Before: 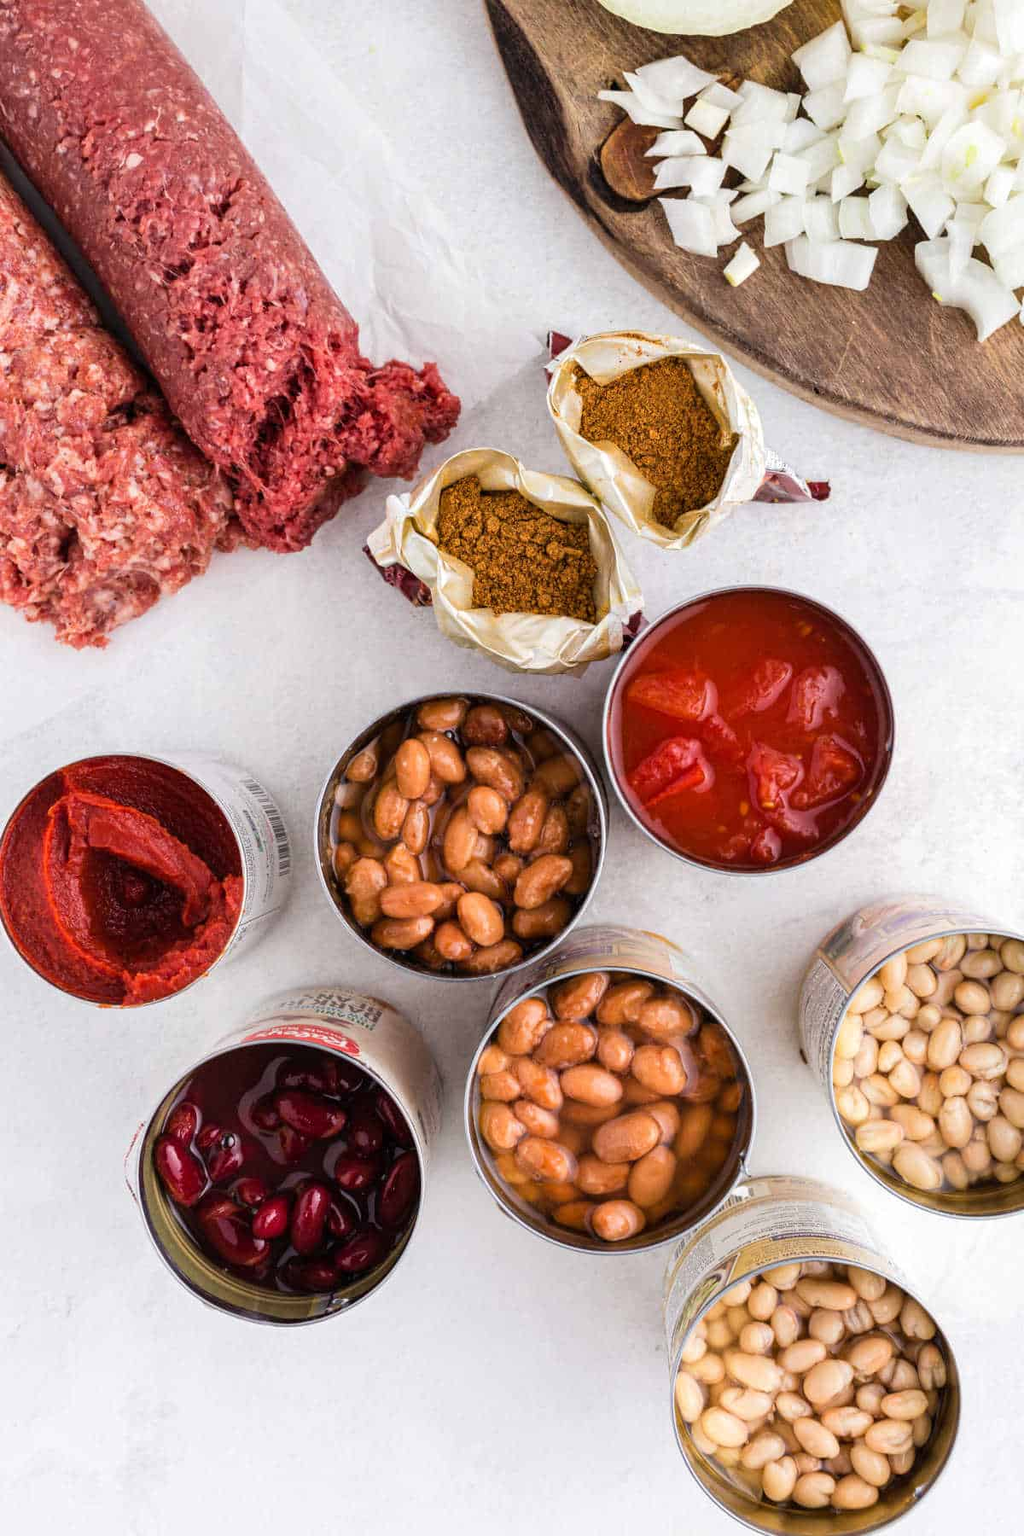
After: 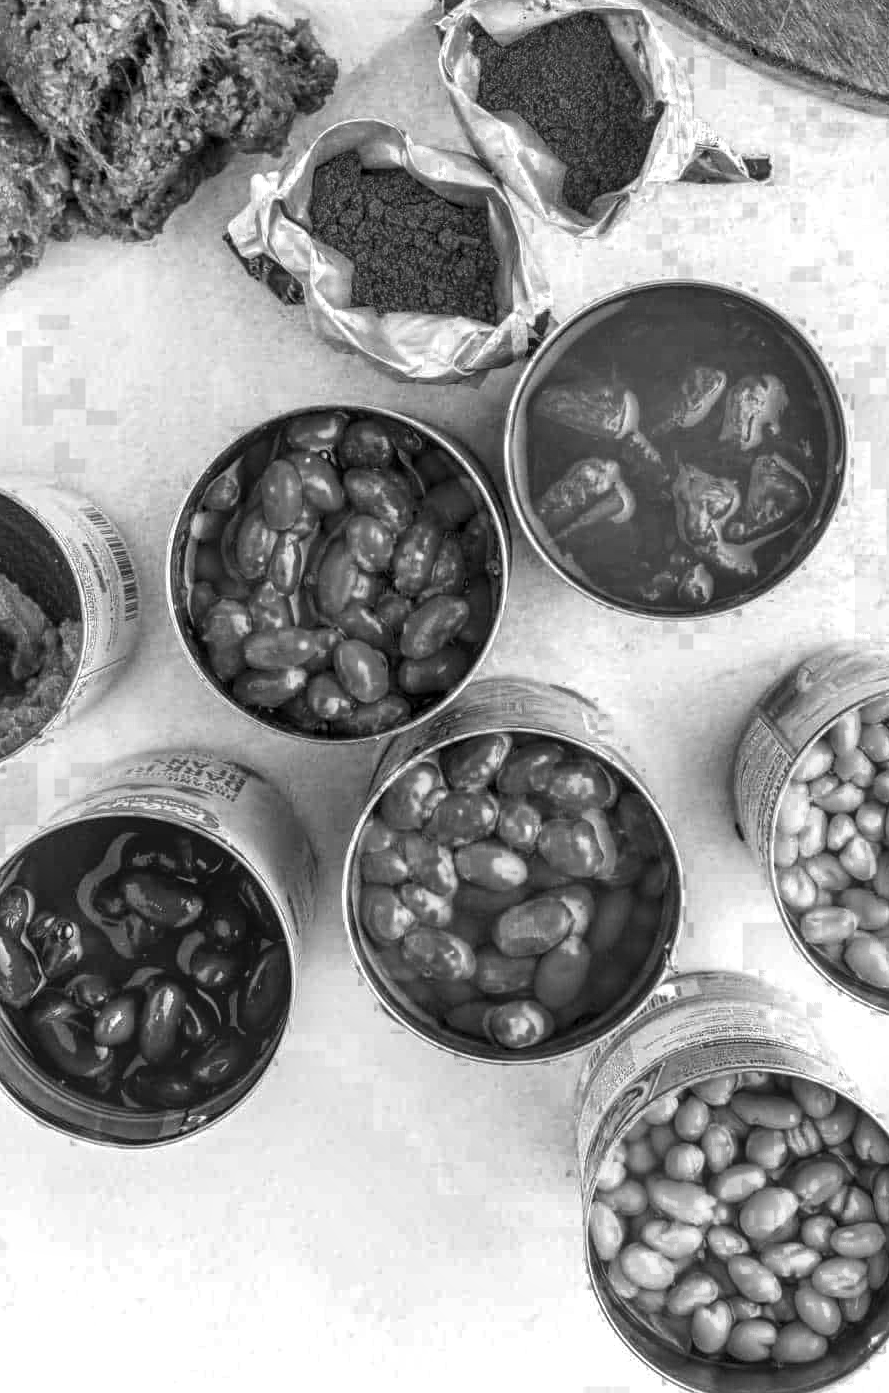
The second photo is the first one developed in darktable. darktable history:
color zones: curves: ch0 [(0.002, 0.589) (0.107, 0.484) (0.146, 0.249) (0.217, 0.352) (0.309, 0.525) (0.39, 0.404) (0.455, 0.169) (0.597, 0.055) (0.724, 0.212) (0.775, 0.691) (0.869, 0.571) (1, 0.587)]; ch1 [(0, 0) (0.143, 0) (0.286, 0) (0.429, 0) (0.571, 0) (0.714, 0) (0.857, 0)]
color calibration: illuminant as shot in camera, x 0.366, y 0.379, temperature 4422.17 K
shadows and highlights: white point adjustment 0.026, soften with gaussian
crop: left 16.841%, top 22.568%, right 9.008%
local contrast: highlights 1%, shadows 5%, detail 133%
